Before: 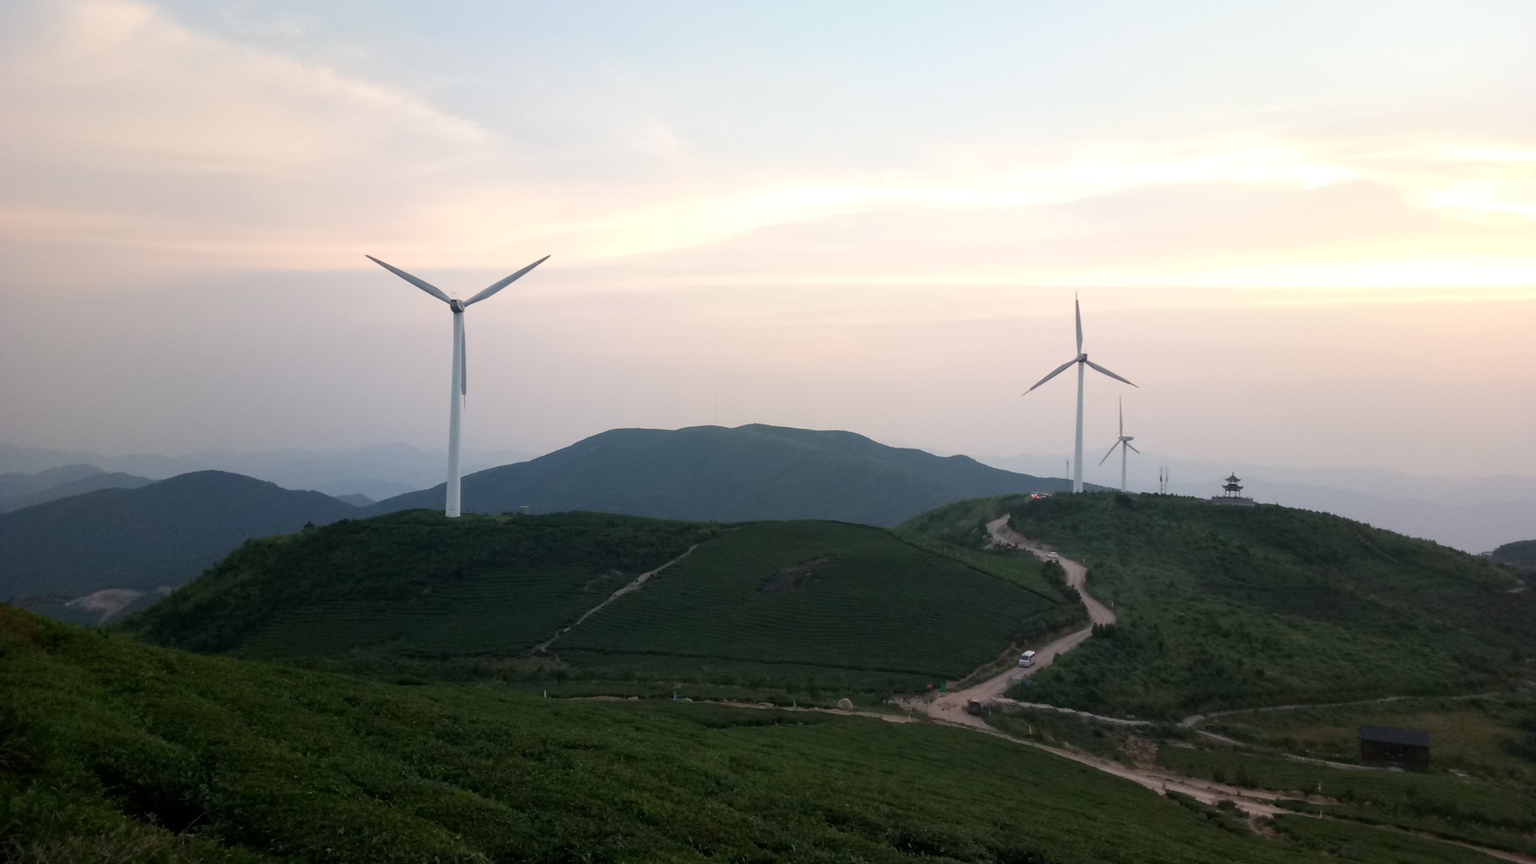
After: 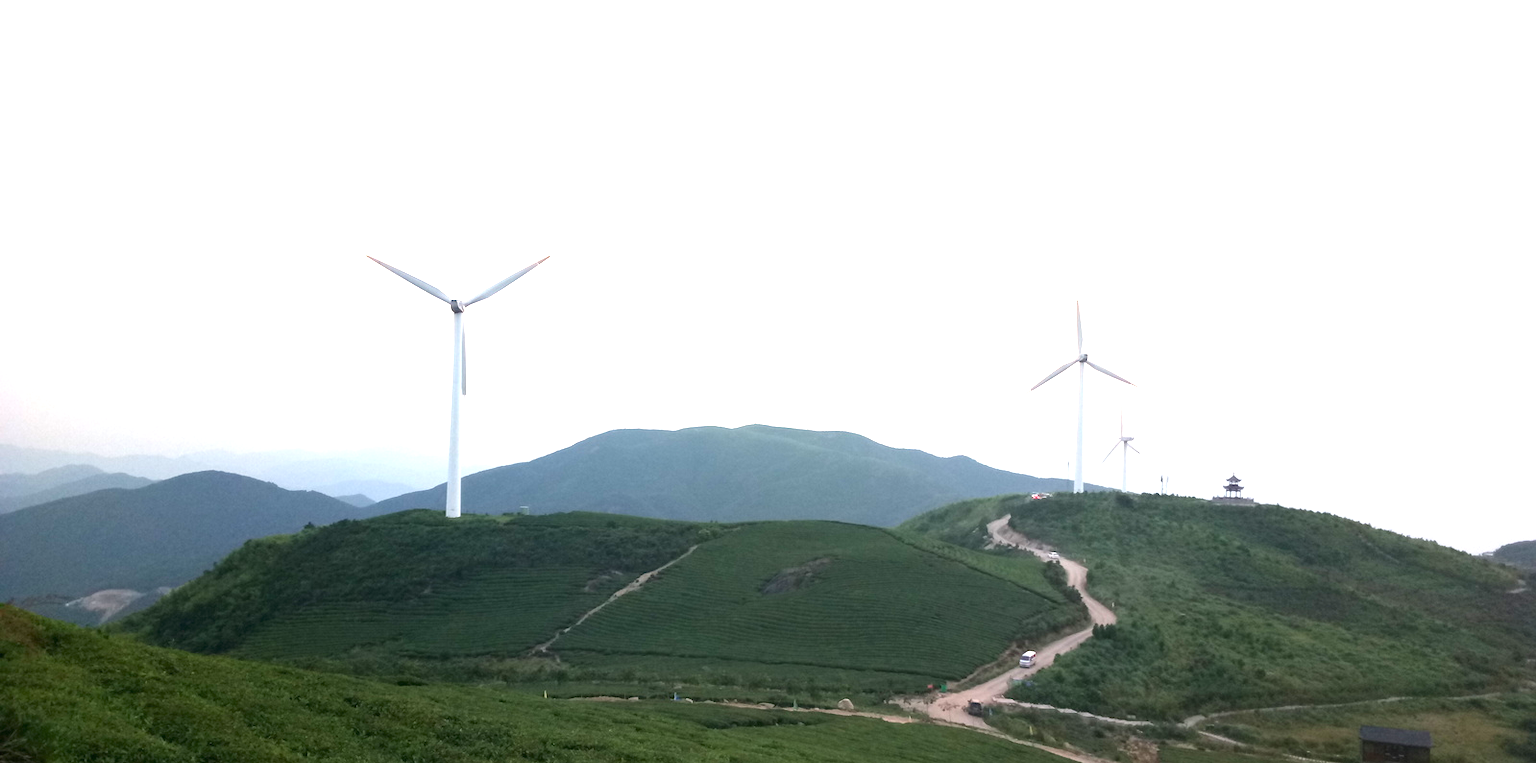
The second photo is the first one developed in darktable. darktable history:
exposure: black level correction 0, exposure 1.742 EV, compensate exposure bias true, compensate highlight preservation false
crop and rotate: top 0%, bottom 11.58%
